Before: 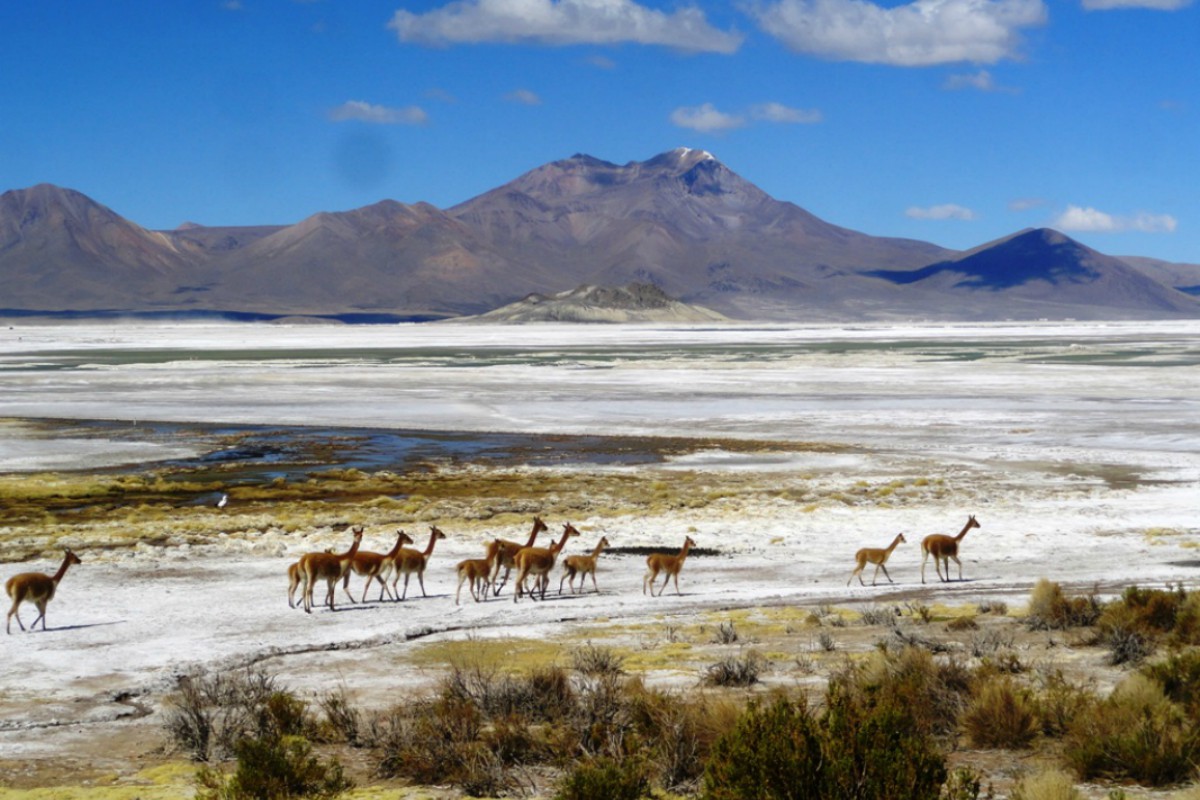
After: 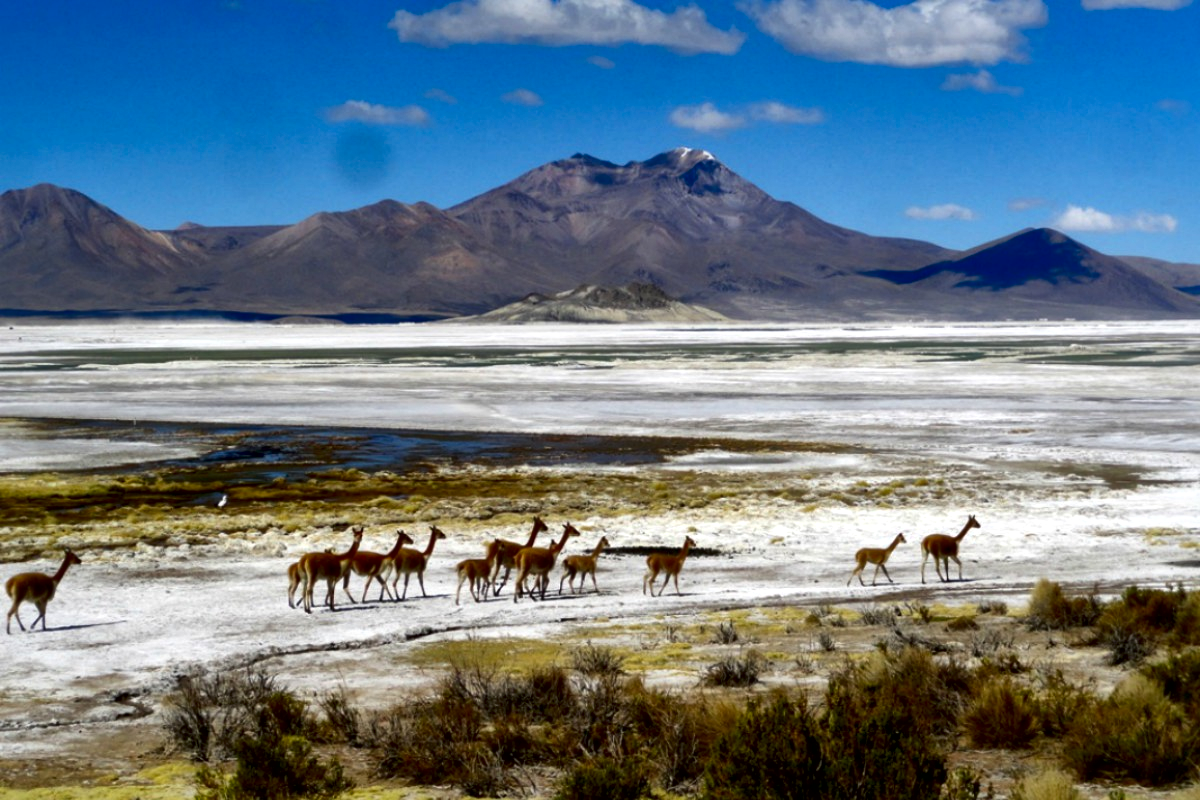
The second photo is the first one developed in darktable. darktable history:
contrast brightness saturation: contrast 0.07, brightness -0.14, saturation 0.11
color balance rgb: on, module defaults
local contrast: mode bilateral grid, contrast 25, coarseness 47, detail 151%, midtone range 0.2
